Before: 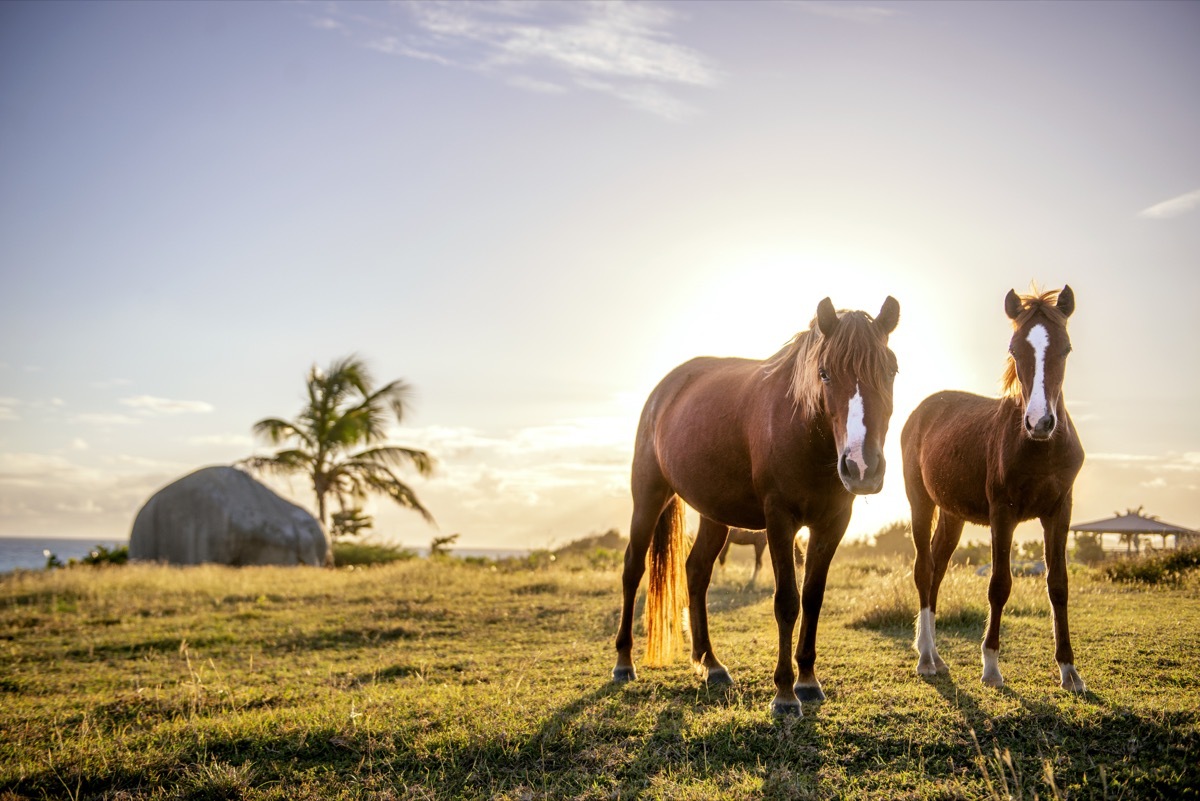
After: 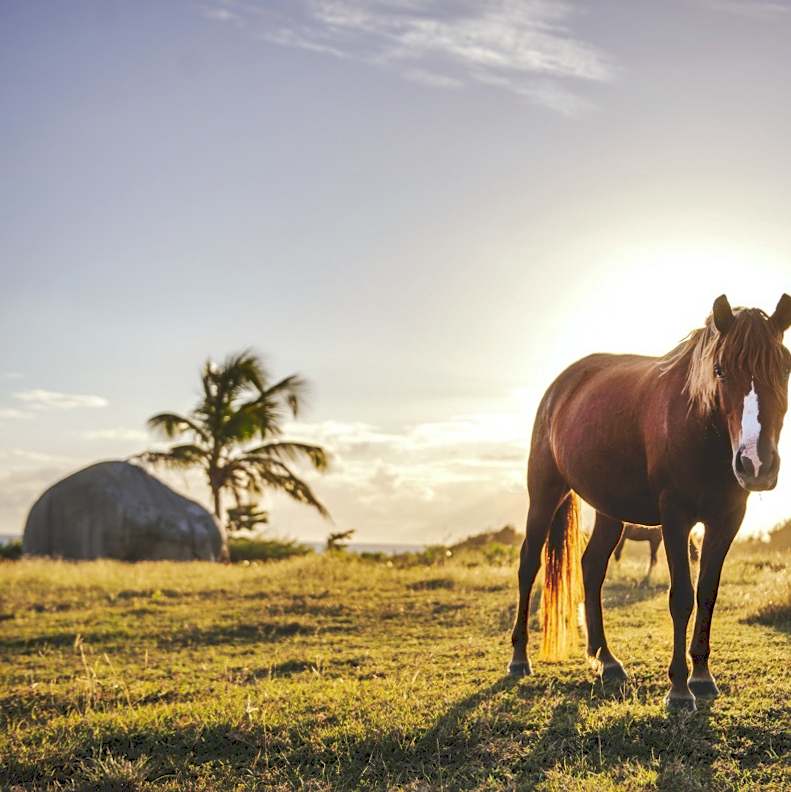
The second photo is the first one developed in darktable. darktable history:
tone curve: curves: ch0 [(0, 0) (0.003, 0.156) (0.011, 0.156) (0.025, 0.157) (0.044, 0.164) (0.069, 0.172) (0.1, 0.181) (0.136, 0.191) (0.177, 0.214) (0.224, 0.245) (0.277, 0.285) (0.335, 0.333) (0.399, 0.387) (0.468, 0.471) (0.543, 0.556) (0.623, 0.648) (0.709, 0.734) (0.801, 0.809) (0.898, 0.891) (1, 1)], preserve colors none
crop and rotate: left 8.786%, right 24.548%
shadows and highlights: soften with gaussian
rotate and perspective: rotation 0.174°, lens shift (vertical) 0.013, lens shift (horizontal) 0.019, shear 0.001, automatic cropping original format, crop left 0.007, crop right 0.991, crop top 0.016, crop bottom 0.997
sharpen: amount 0.2
